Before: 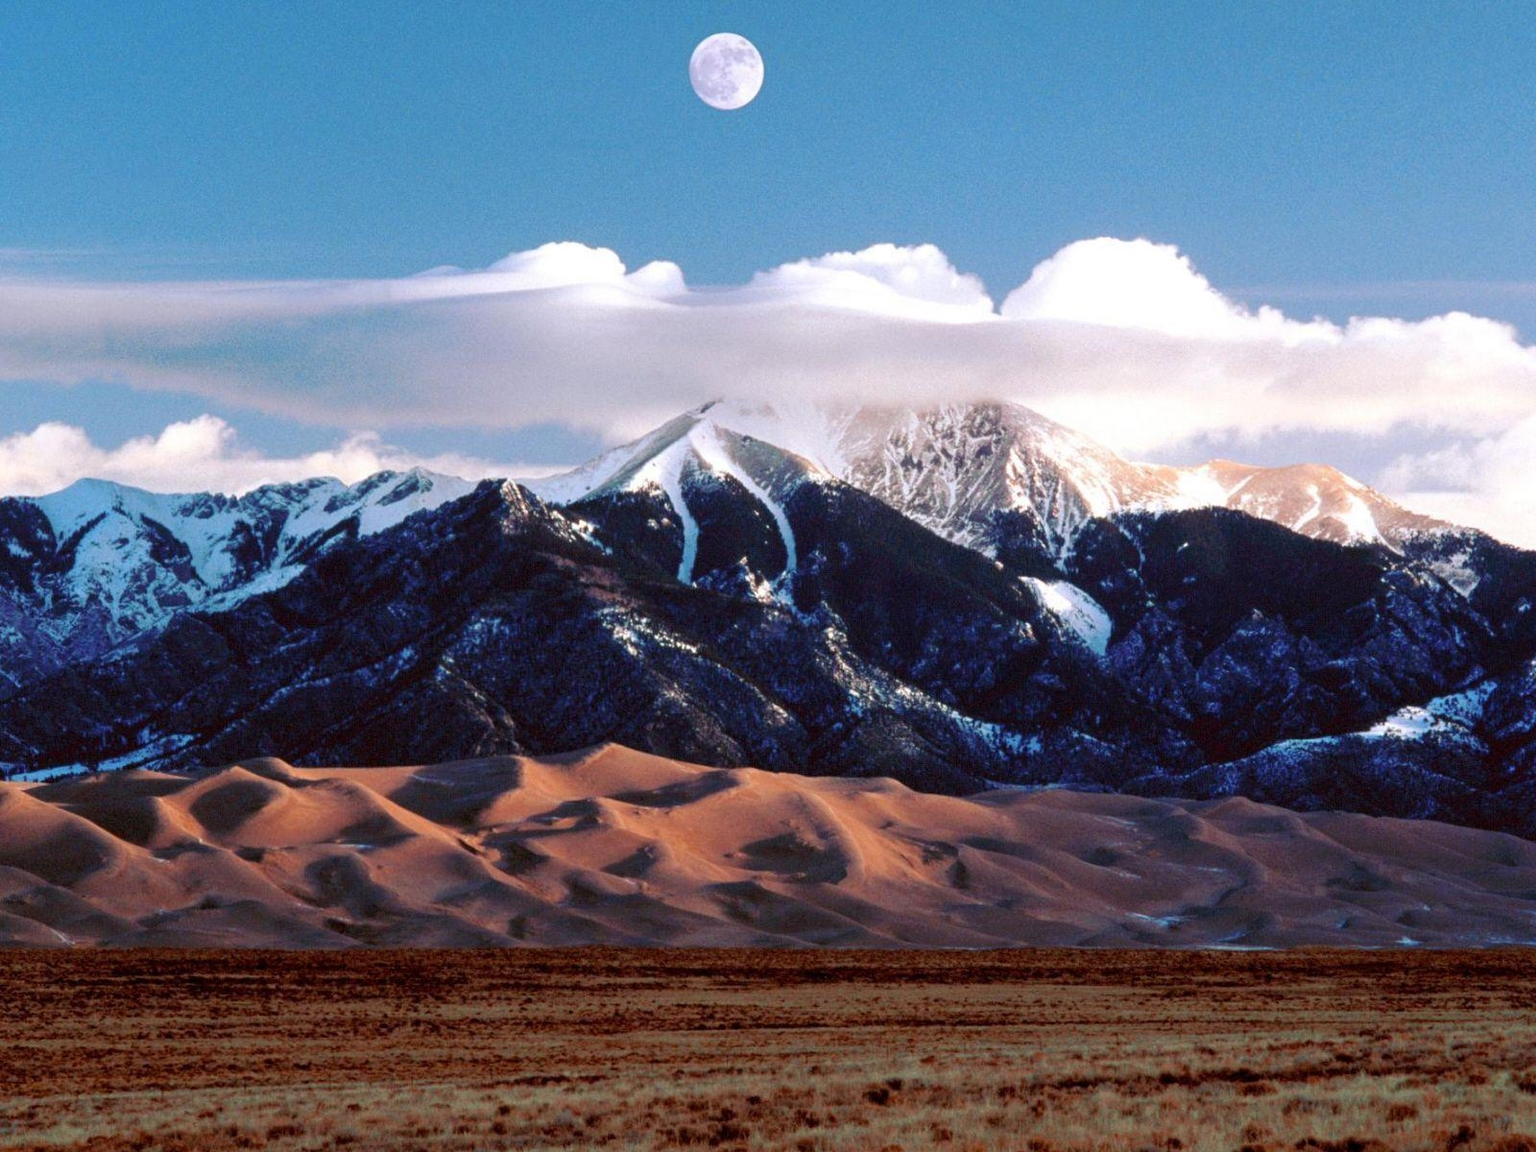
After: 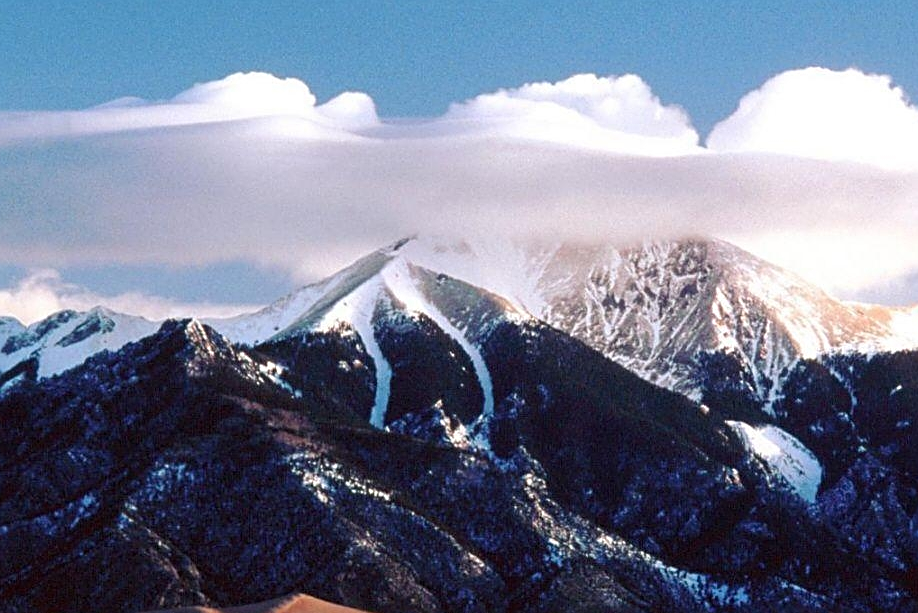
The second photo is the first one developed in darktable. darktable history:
crop: left 21.032%, top 15.013%, right 21.56%, bottom 33.822%
sharpen: on, module defaults
